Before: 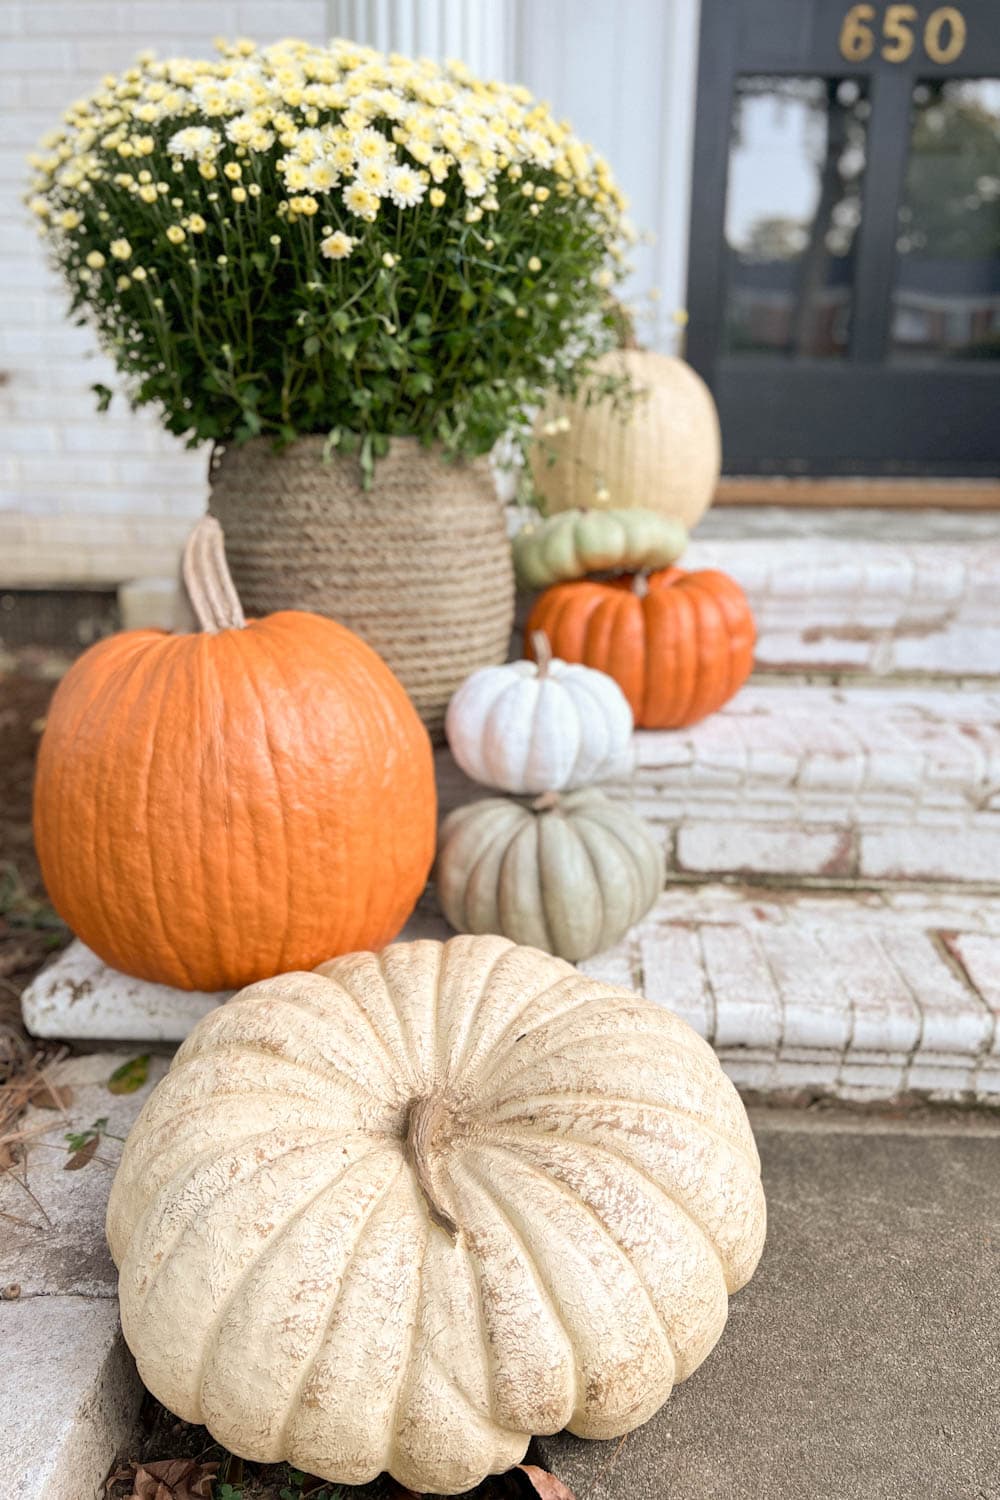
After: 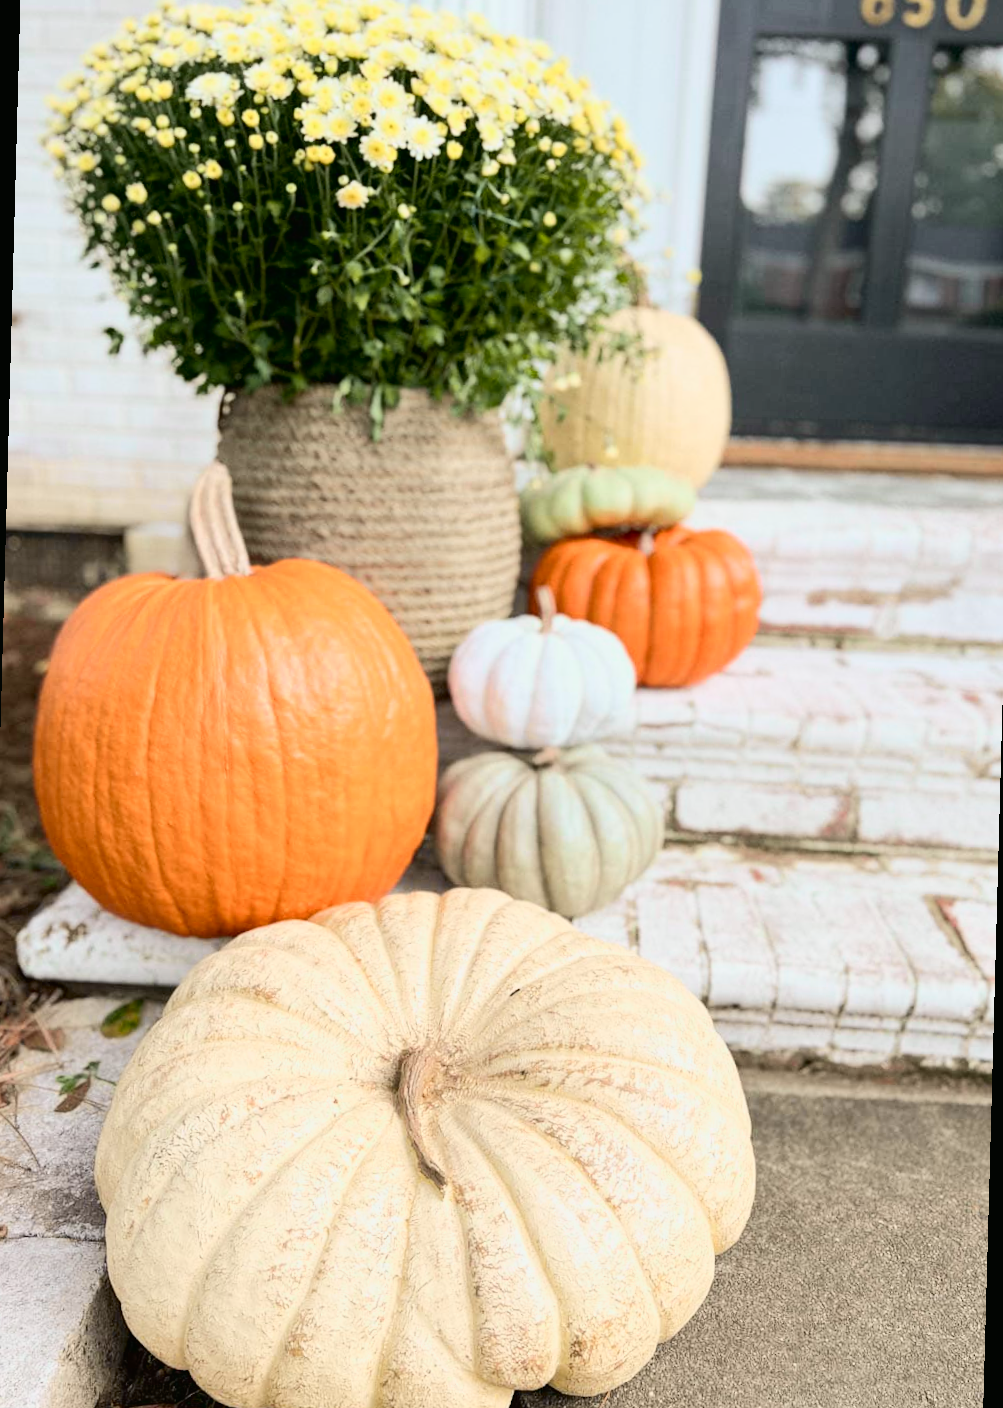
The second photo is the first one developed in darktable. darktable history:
rotate and perspective: rotation 1.57°, crop left 0.018, crop right 0.982, crop top 0.039, crop bottom 0.961
tone curve: curves: ch0 [(0, 0.012) (0.031, 0.02) (0.12, 0.083) (0.193, 0.171) (0.277, 0.279) (0.45, 0.52) (0.568, 0.676) (0.678, 0.777) (0.875, 0.92) (1, 0.965)]; ch1 [(0, 0) (0.243, 0.245) (0.402, 0.41) (0.493, 0.486) (0.508, 0.507) (0.531, 0.53) (0.551, 0.564) (0.646, 0.672) (0.694, 0.732) (1, 1)]; ch2 [(0, 0) (0.249, 0.216) (0.356, 0.343) (0.424, 0.442) (0.476, 0.482) (0.498, 0.502) (0.517, 0.517) (0.532, 0.545) (0.562, 0.575) (0.614, 0.644) (0.706, 0.748) (0.808, 0.809) (0.991, 0.968)], color space Lab, independent channels, preserve colors none
